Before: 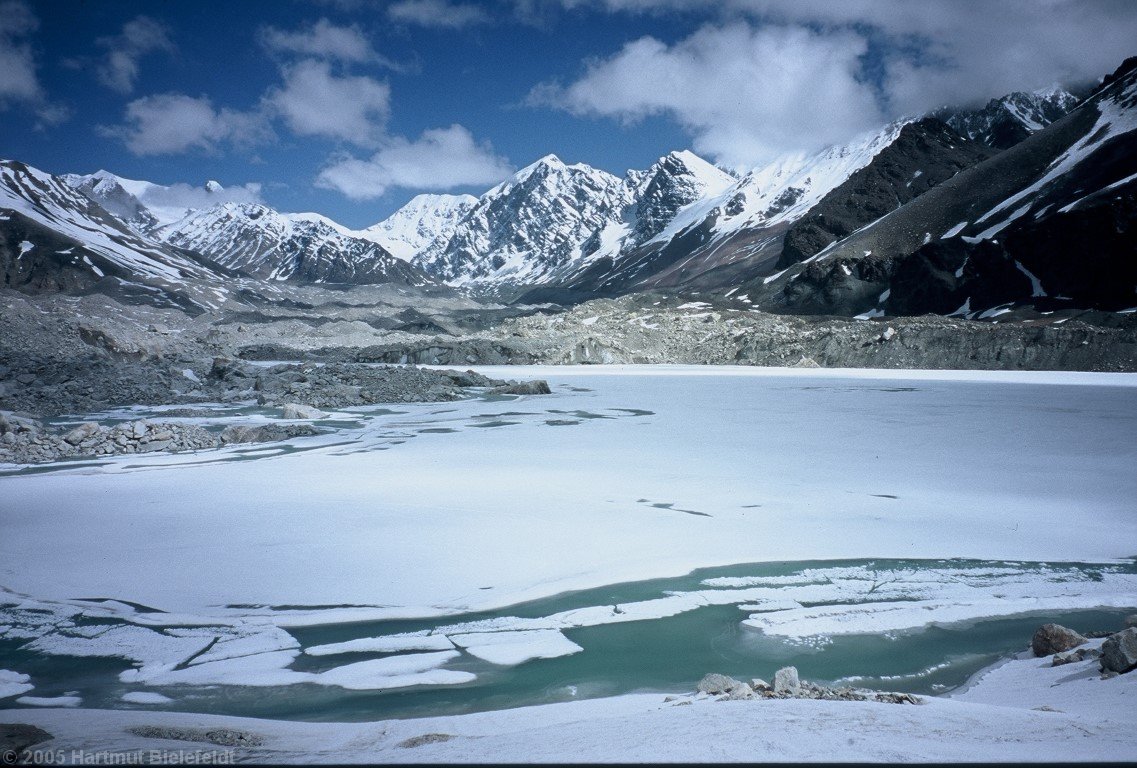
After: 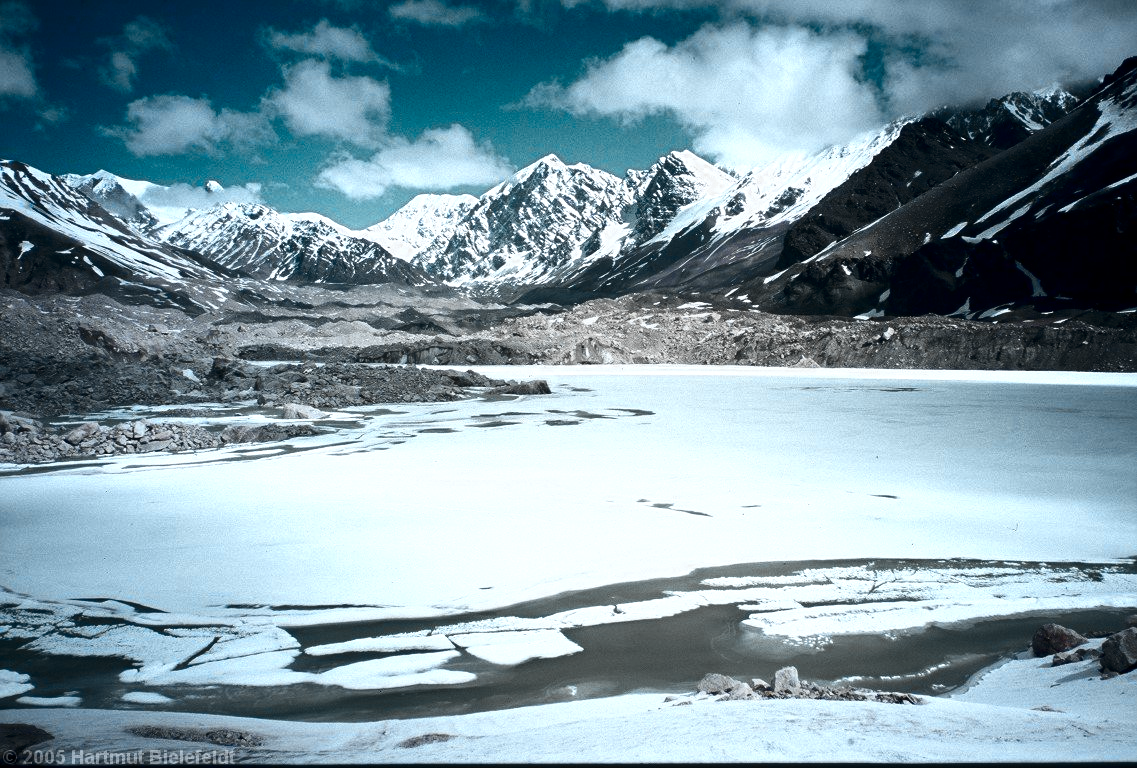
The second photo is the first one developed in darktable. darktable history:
contrast brightness saturation: contrast 0.189, brightness -0.114, saturation 0.215
color correction: highlights a* -0.109, highlights b* 0.147
shadows and highlights: radius 127.88, shadows 30.37, highlights -30.7, low approximation 0.01, soften with gaussian
color zones: curves: ch0 [(0.009, 0.528) (0.136, 0.6) (0.255, 0.586) (0.39, 0.528) (0.522, 0.584) (0.686, 0.736) (0.849, 0.561)]; ch1 [(0.045, 0.781) (0.14, 0.416) (0.257, 0.695) (0.442, 0.032) (0.738, 0.338) (0.818, 0.632) (0.891, 0.741) (1, 0.704)]; ch2 [(0, 0.667) (0.141, 0.52) (0.26, 0.37) (0.474, 0.432) (0.743, 0.286)]
